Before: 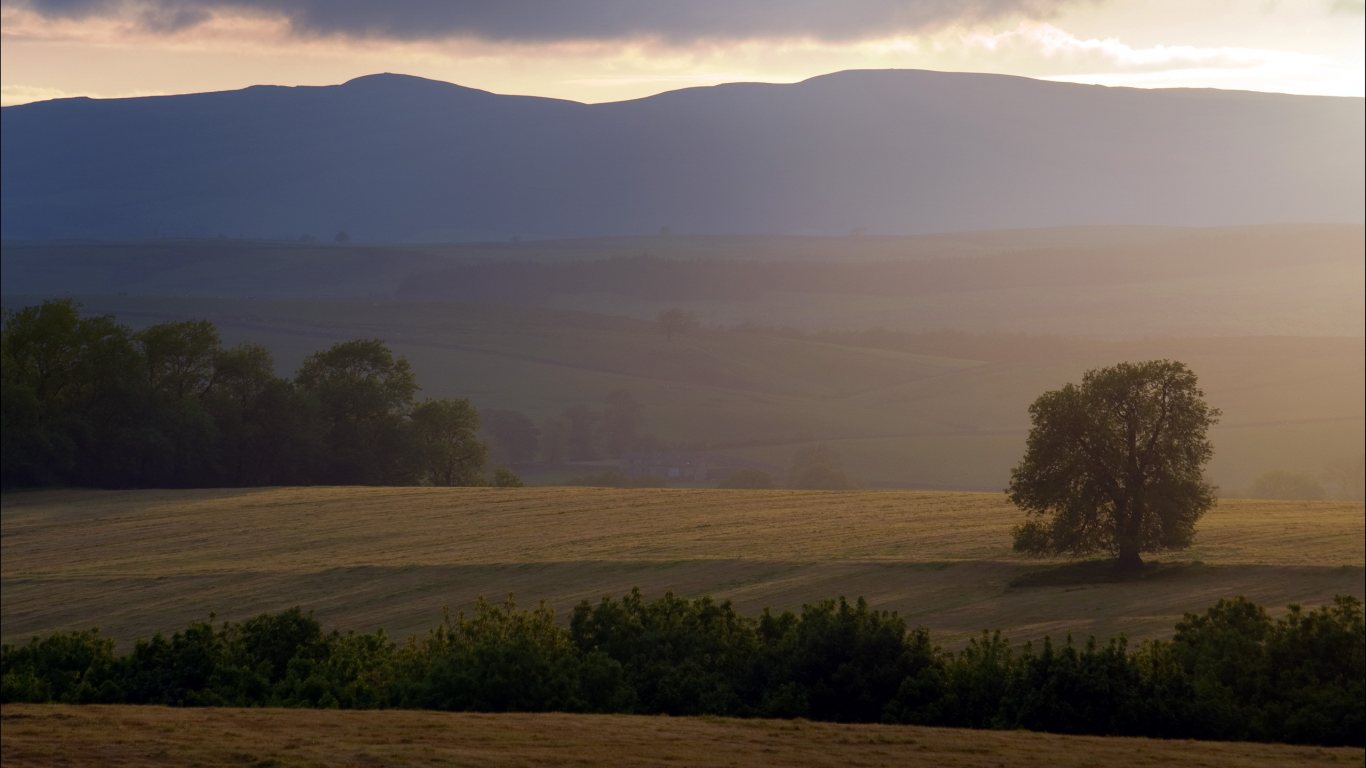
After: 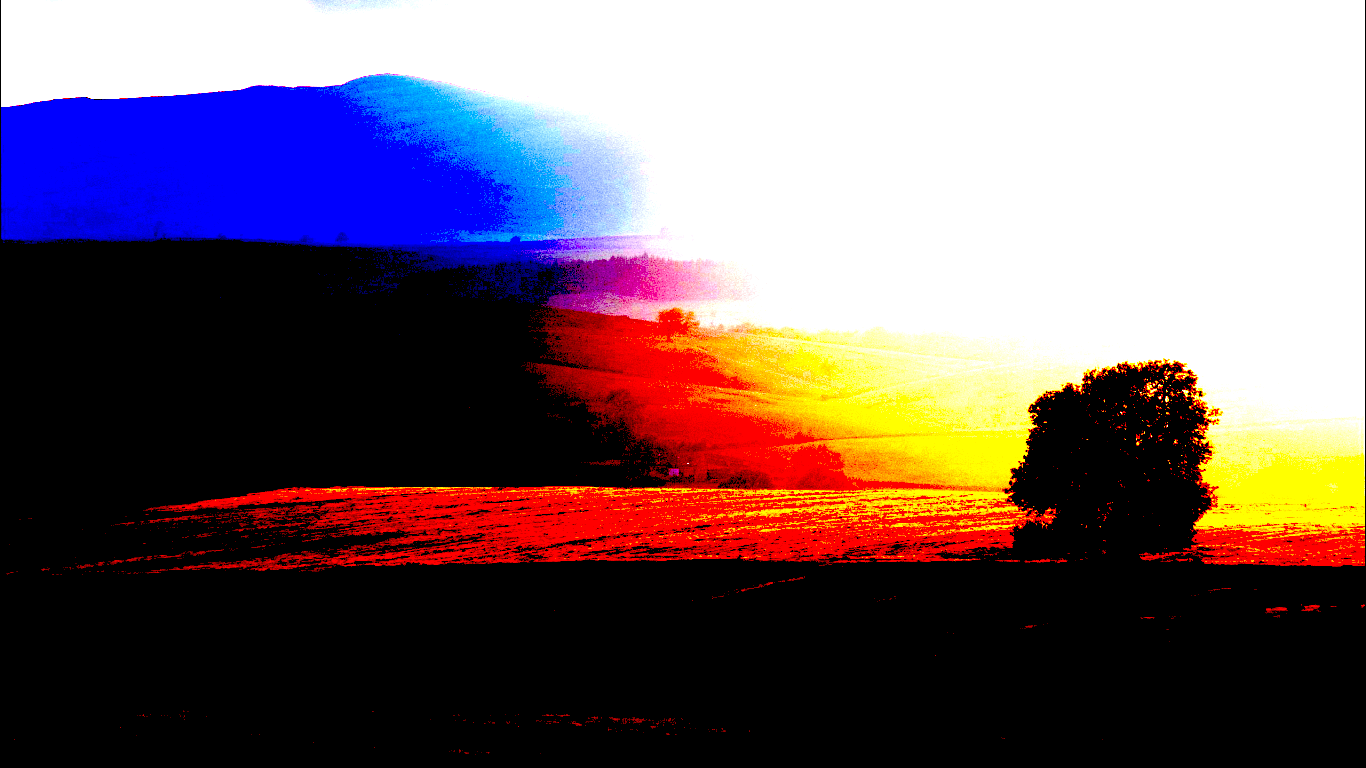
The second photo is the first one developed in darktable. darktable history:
exposure: black level correction 0.1, exposure 2.947 EV, compensate highlight preservation false
